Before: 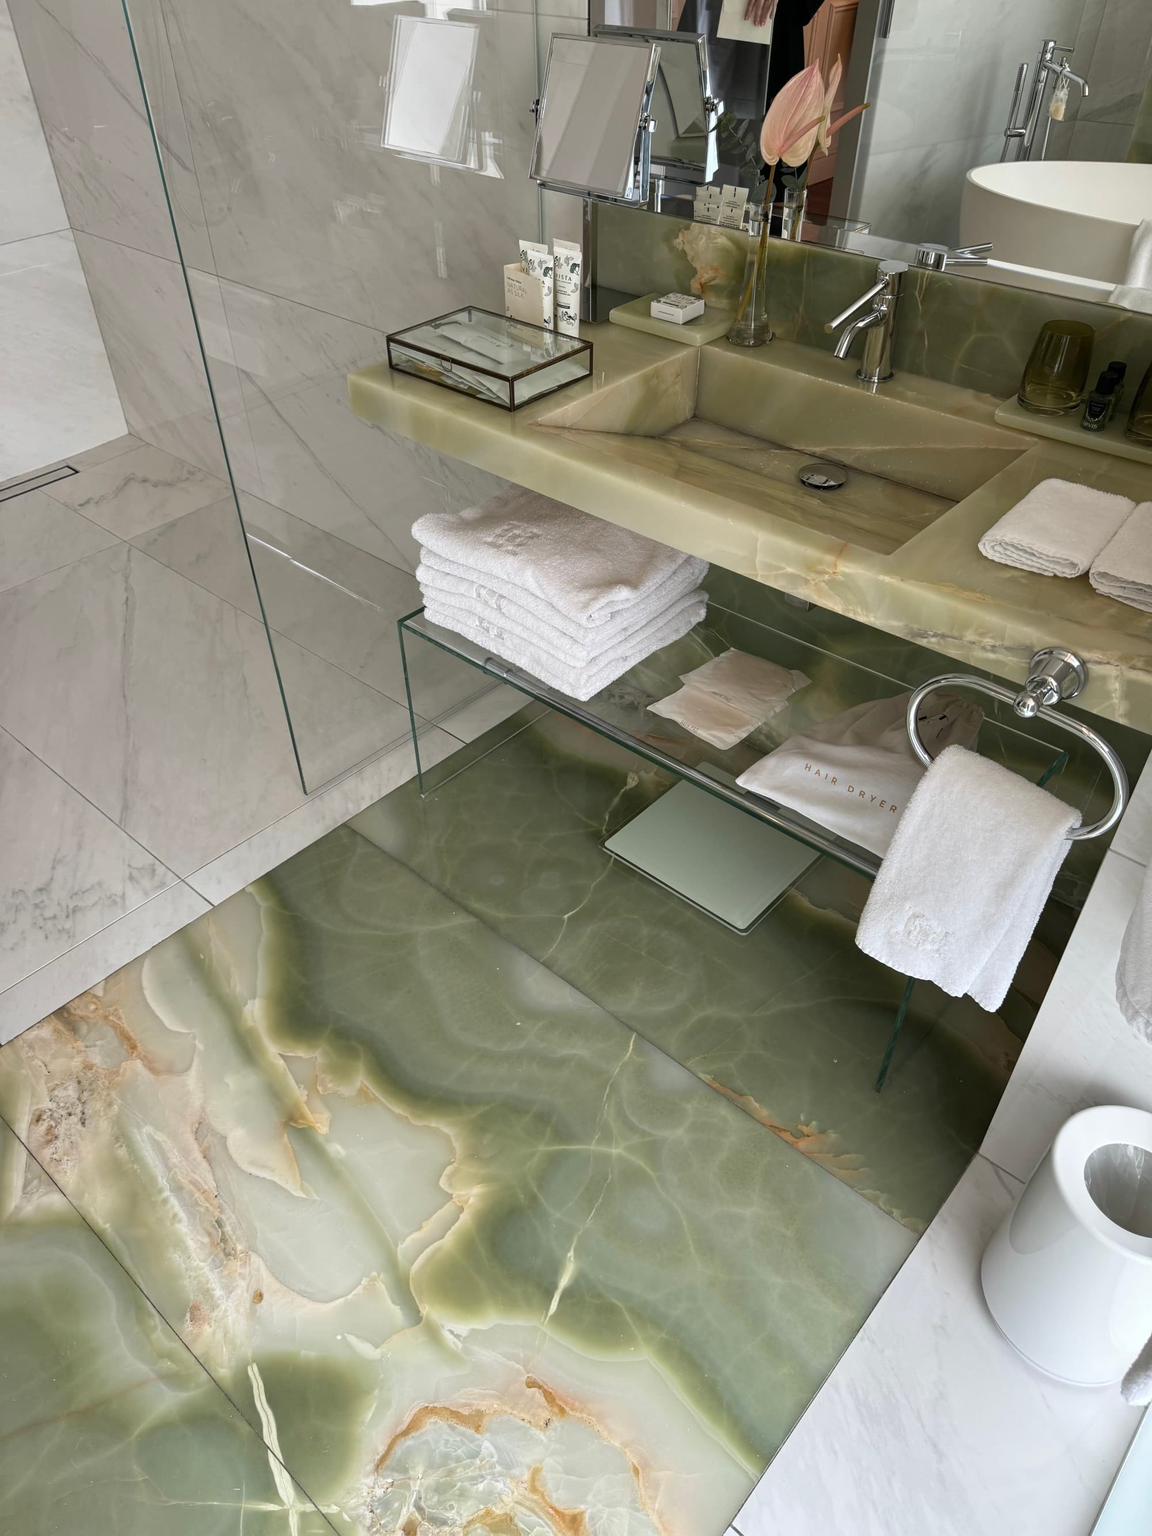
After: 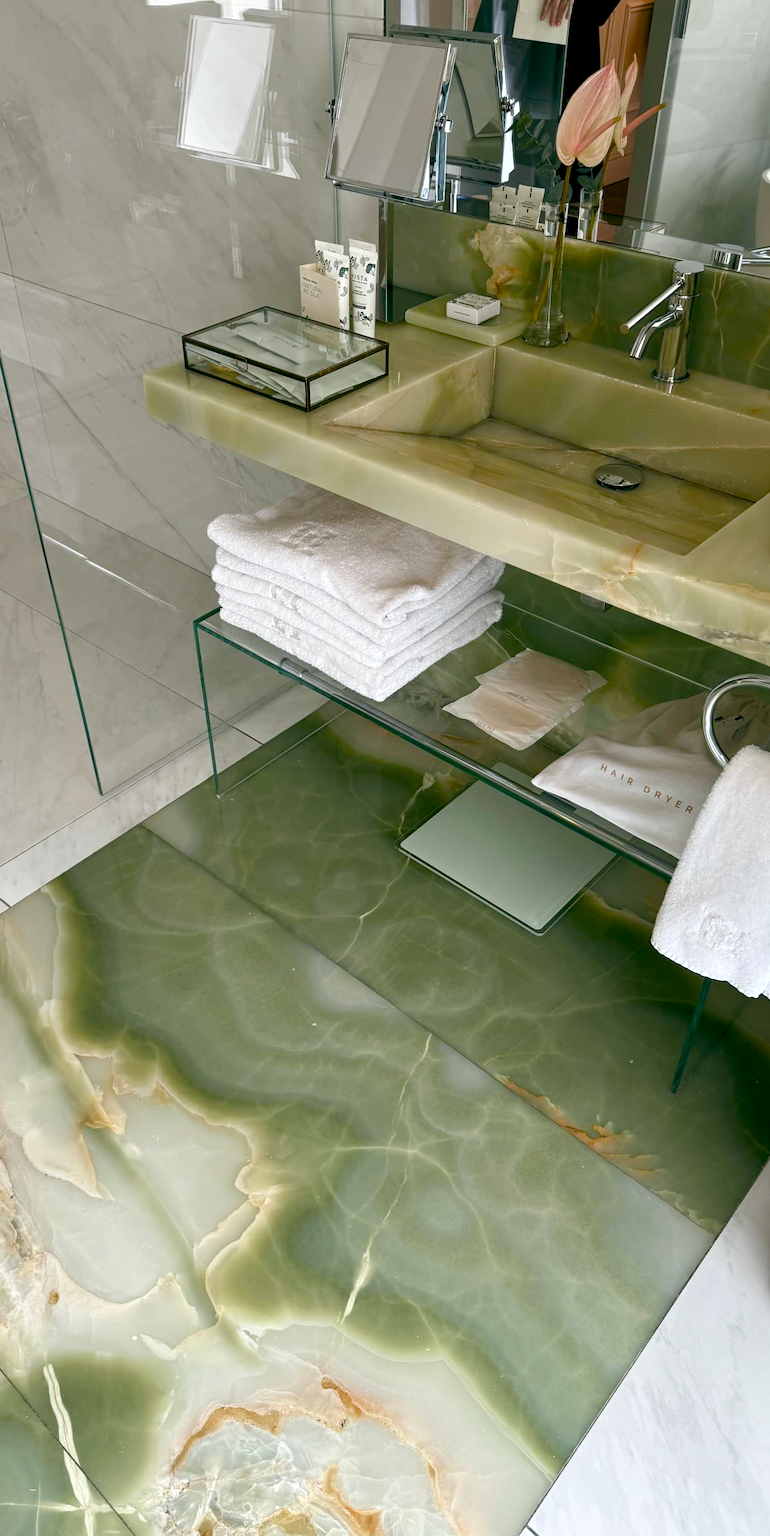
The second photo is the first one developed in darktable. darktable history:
color balance rgb: highlights gain › luminance 14.606%, global offset › luminance -0.346%, global offset › chroma 0.111%, global offset › hue 164.16°, linear chroma grading › global chroma 15.472%, perceptual saturation grading › global saturation 25.366%, perceptual saturation grading › highlights -50.154%, perceptual saturation grading › shadows 30.844%
crop and rotate: left 17.751%, right 15.361%
